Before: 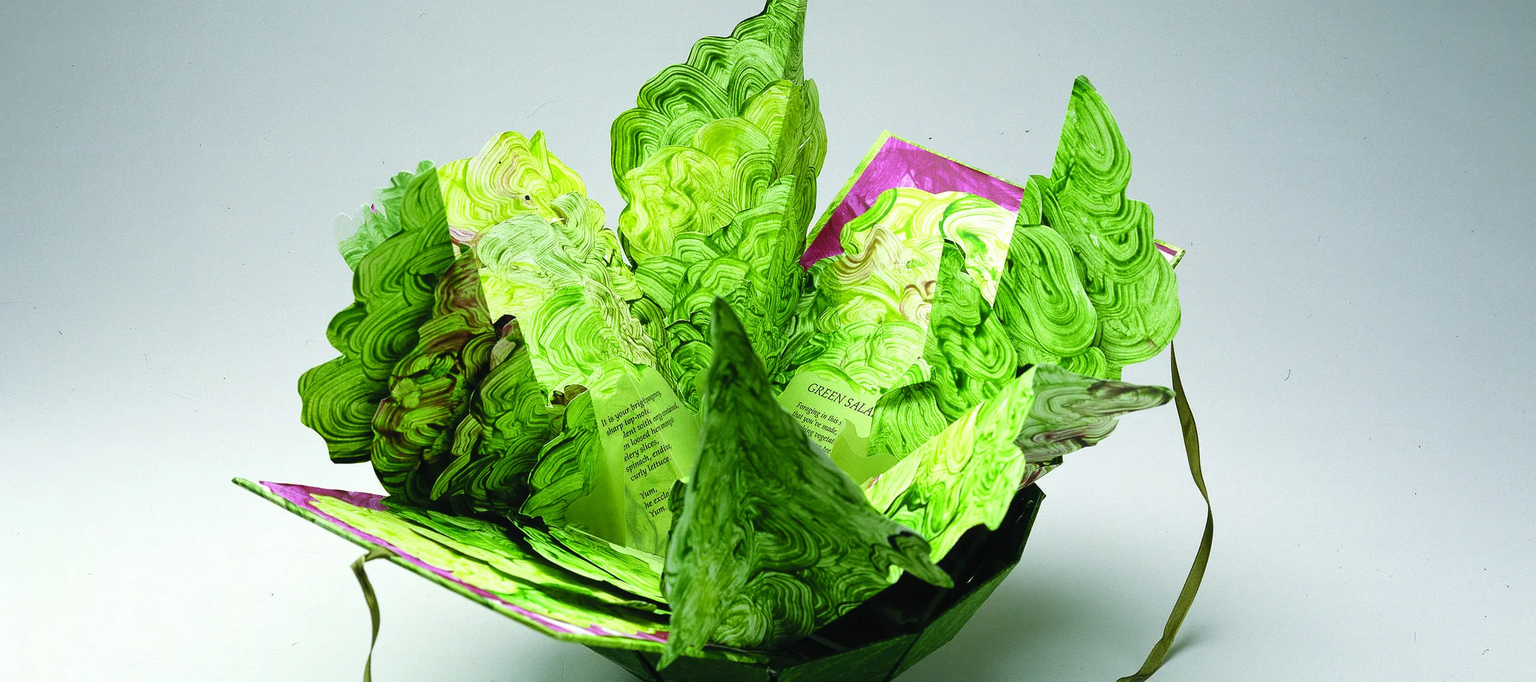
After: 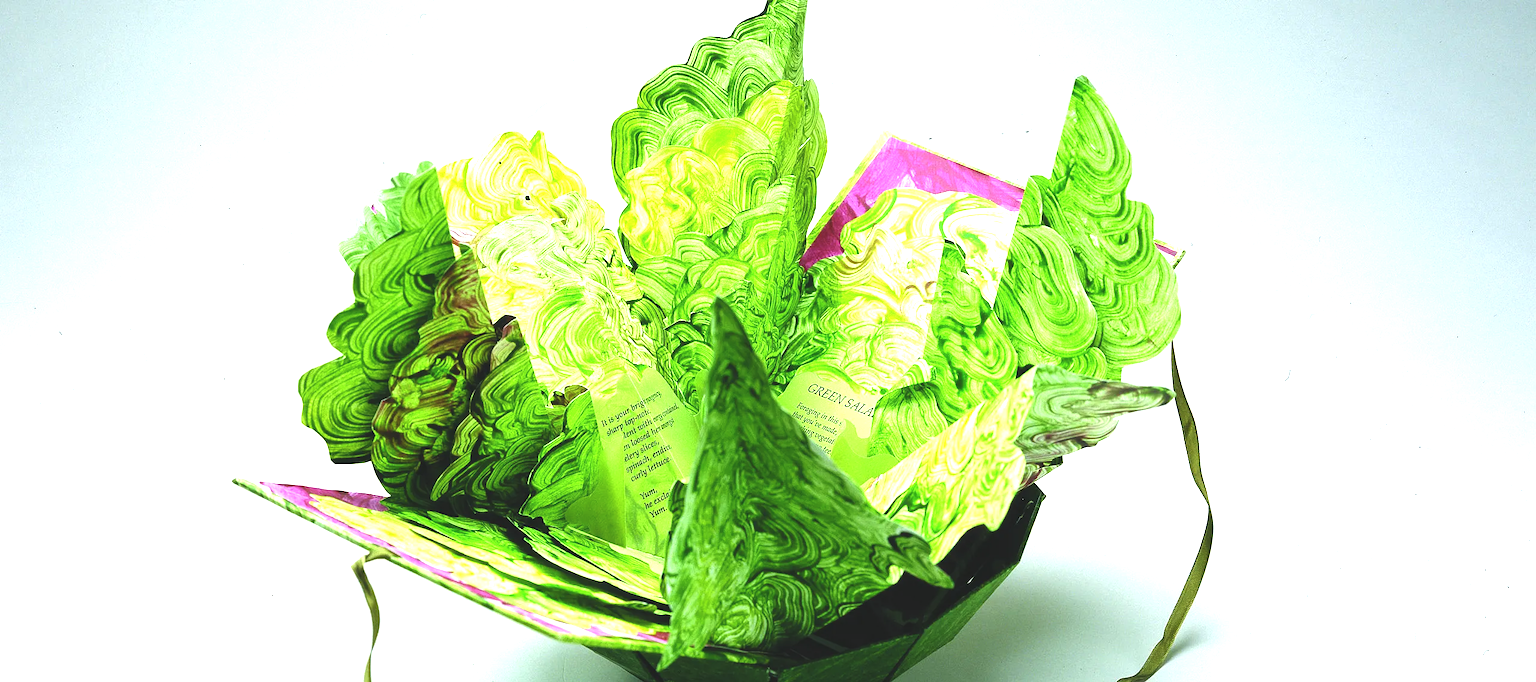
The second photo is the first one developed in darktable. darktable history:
exposure: black level correction -0.005, exposure 1.007 EV, compensate highlight preservation false
